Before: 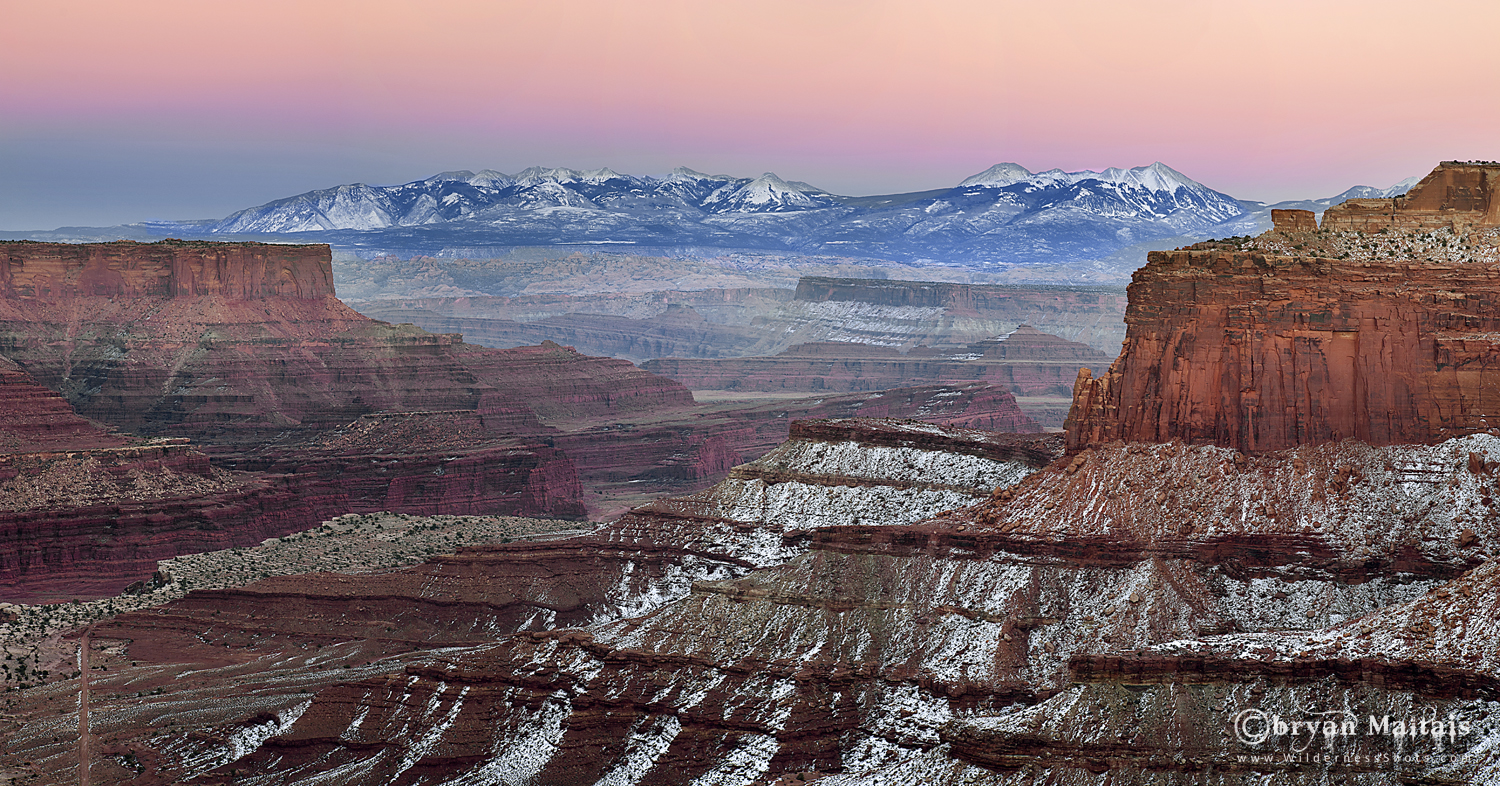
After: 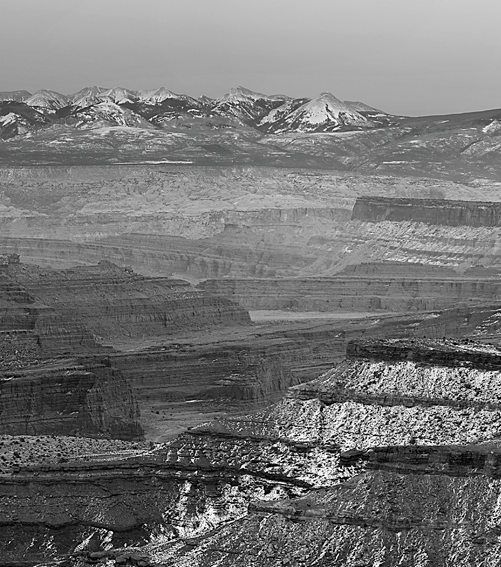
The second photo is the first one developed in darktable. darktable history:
crop and rotate: left 29.597%, top 10.229%, right 36.938%, bottom 17.578%
contrast brightness saturation: saturation -0.99
exposure: compensate highlight preservation false
